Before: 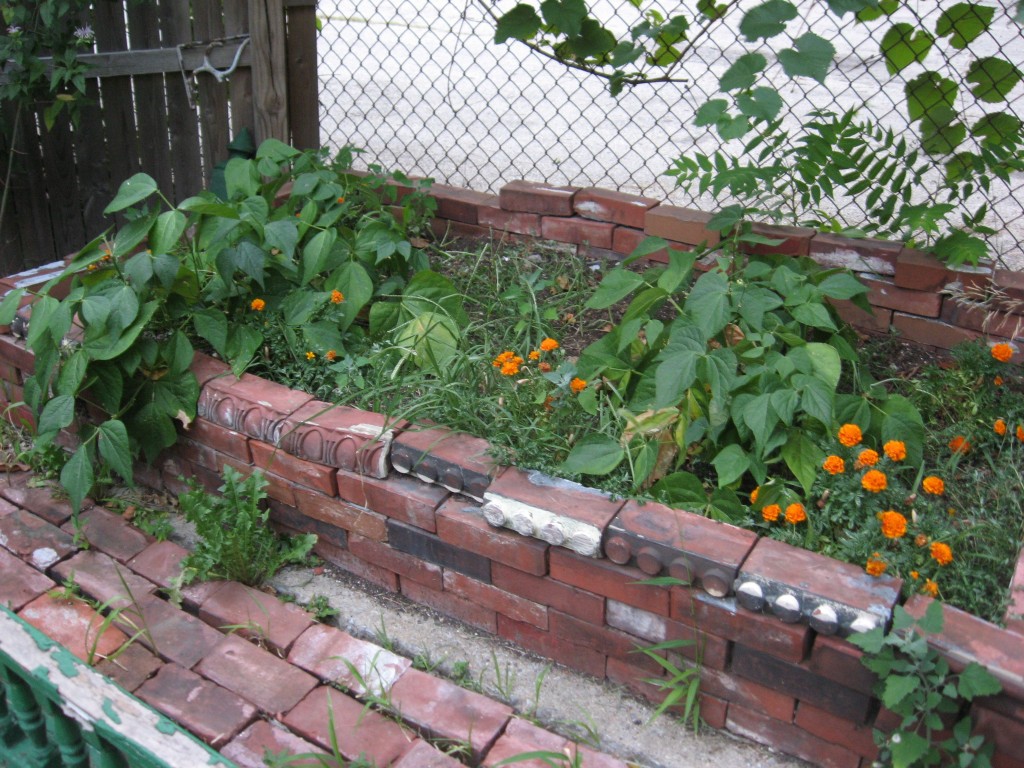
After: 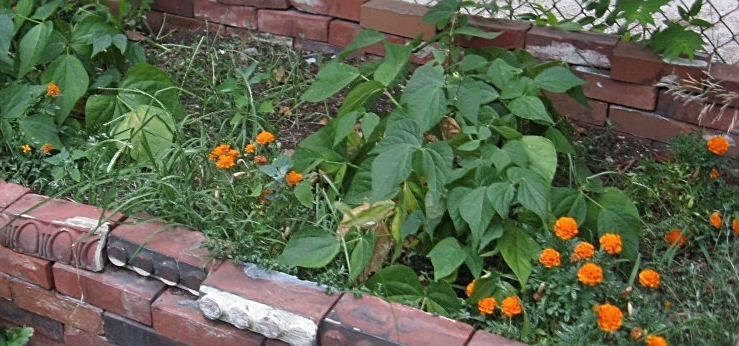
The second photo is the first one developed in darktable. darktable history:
crop and rotate: left 27.788%, top 27.049%, bottom 27.781%
sharpen: on, module defaults
